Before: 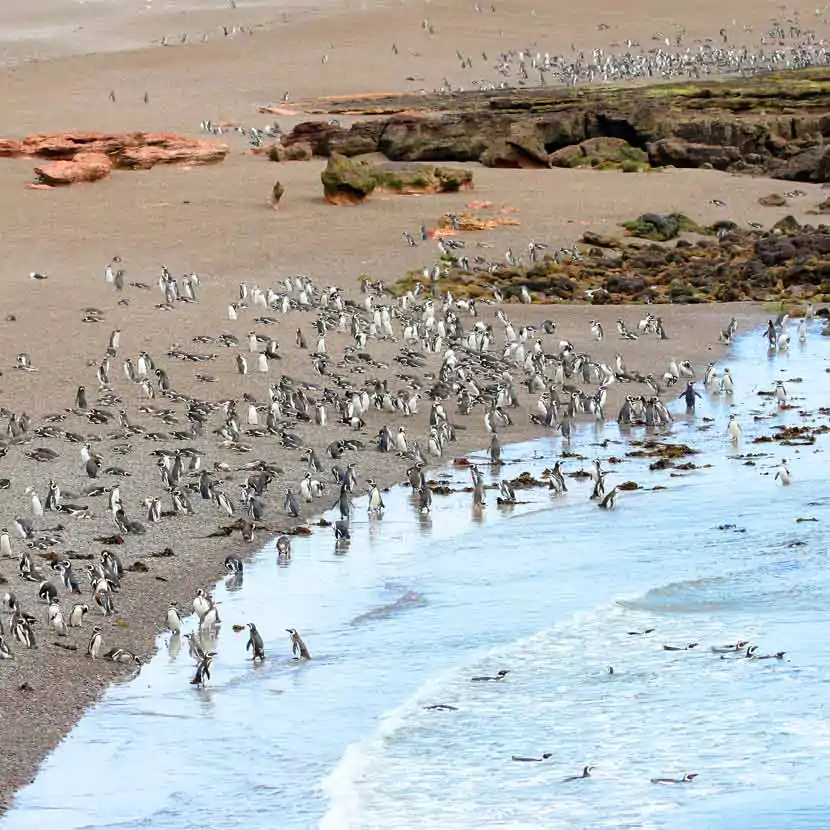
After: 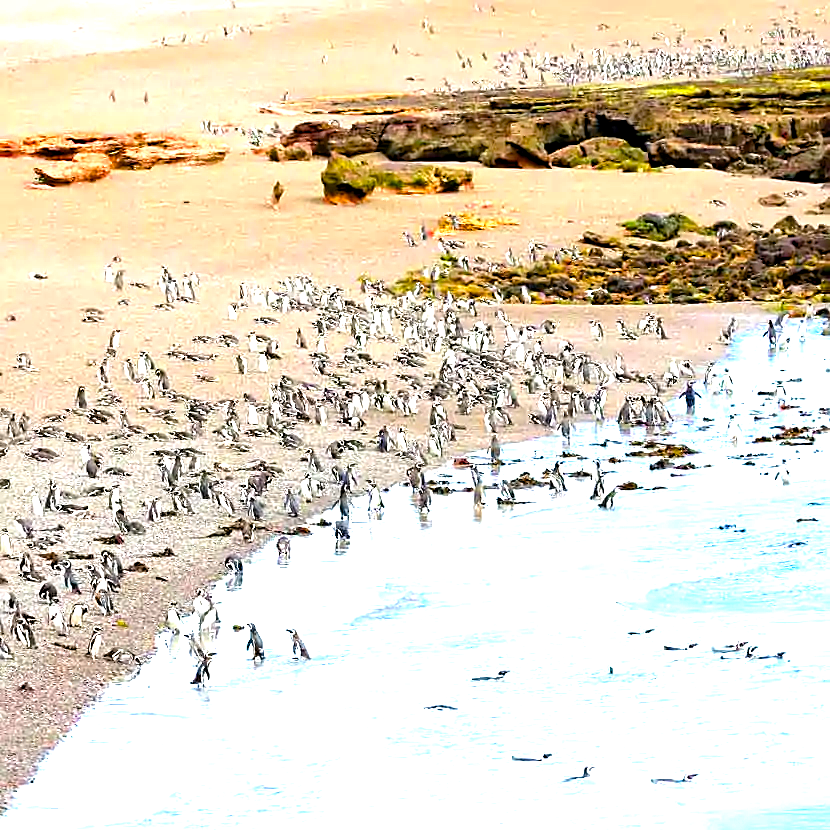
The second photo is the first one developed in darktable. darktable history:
color balance rgb: highlights gain › chroma 0.123%, highlights gain › hue 330.46°, global offset › luminance -0.308%, global offset › hue 262.76°, linear chroma grading › global chroma 14.853%, perceptual saturation grading › global saturation 30.938%
levels: levels [0, 0.352, 0.703]
sharpen: on, module defaults
